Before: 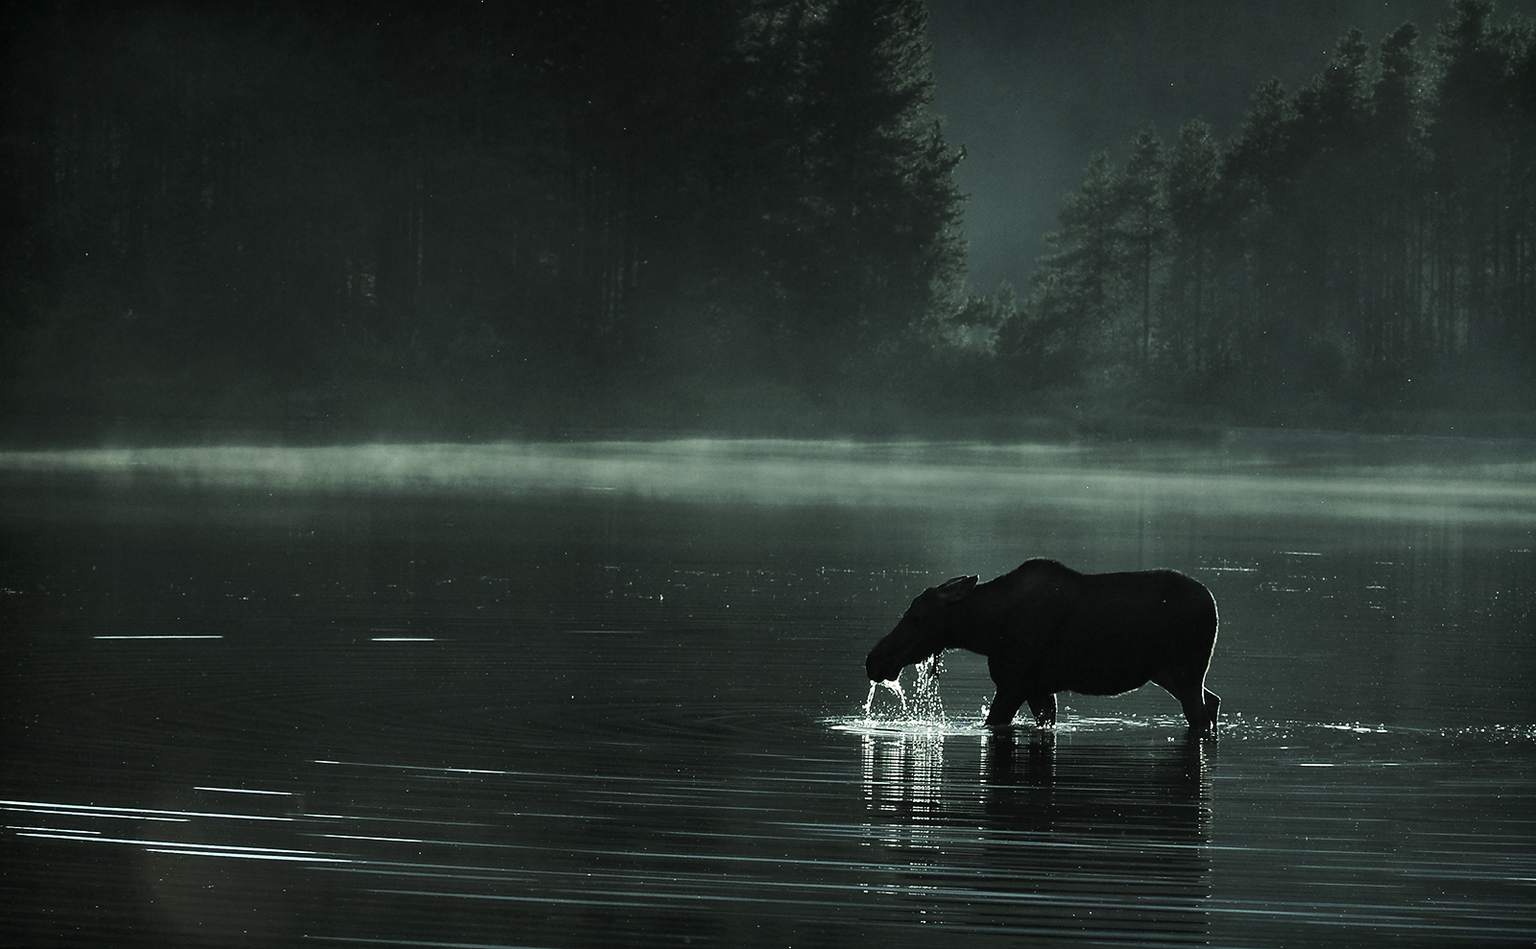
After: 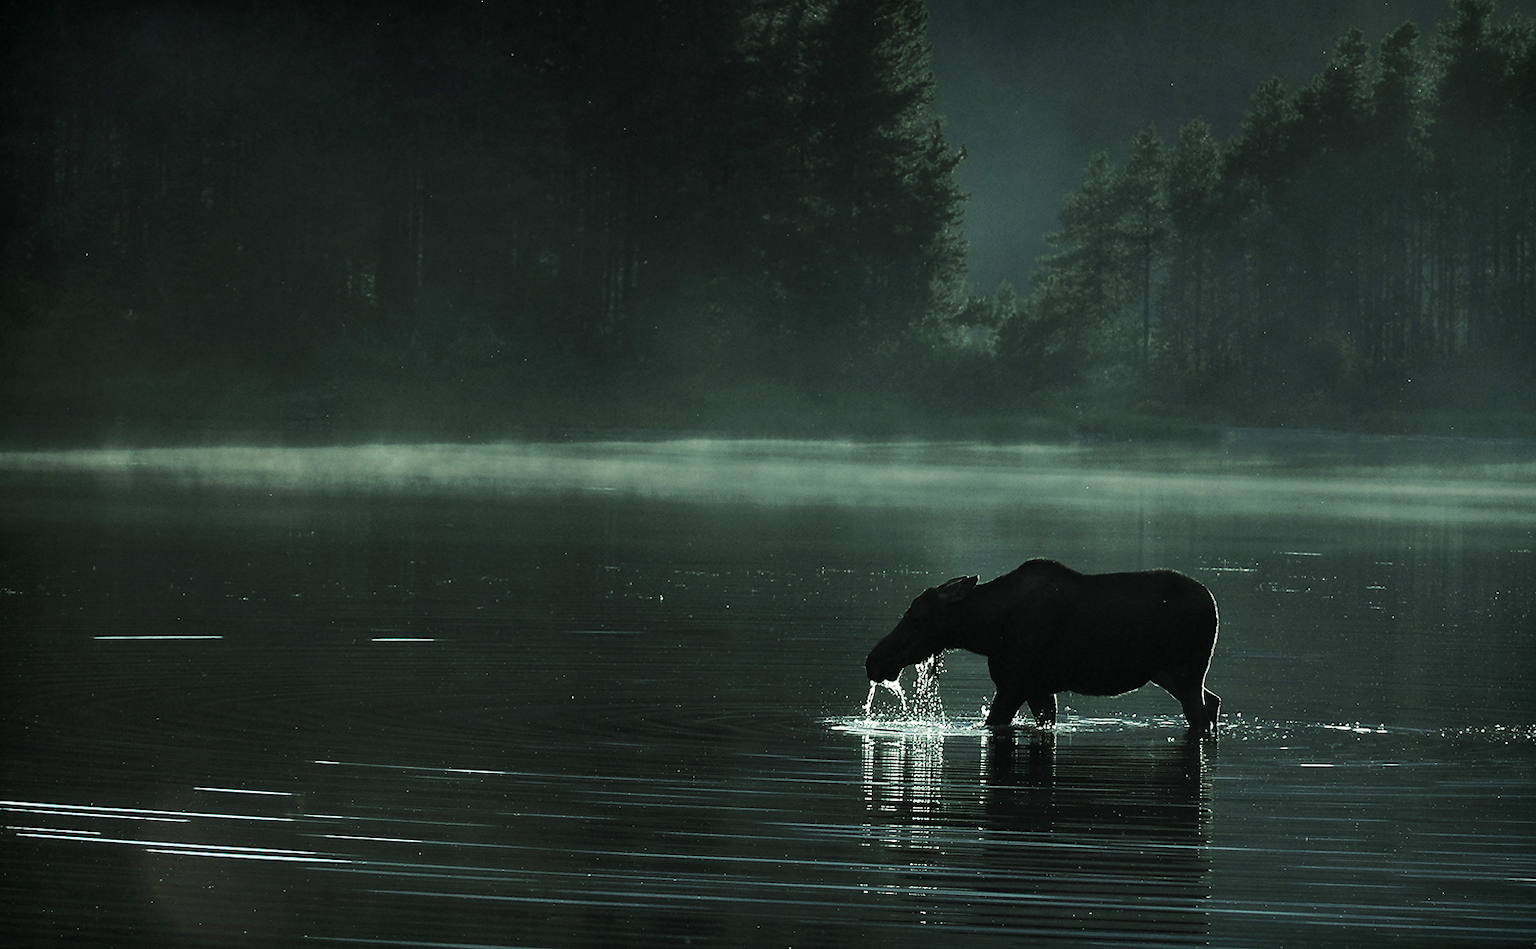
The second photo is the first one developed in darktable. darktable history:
tone equalizer: smoothing diameter 24.79%, edges refinement/feathering 13.05, preserve details guided filter
velvia: on, module defaults
